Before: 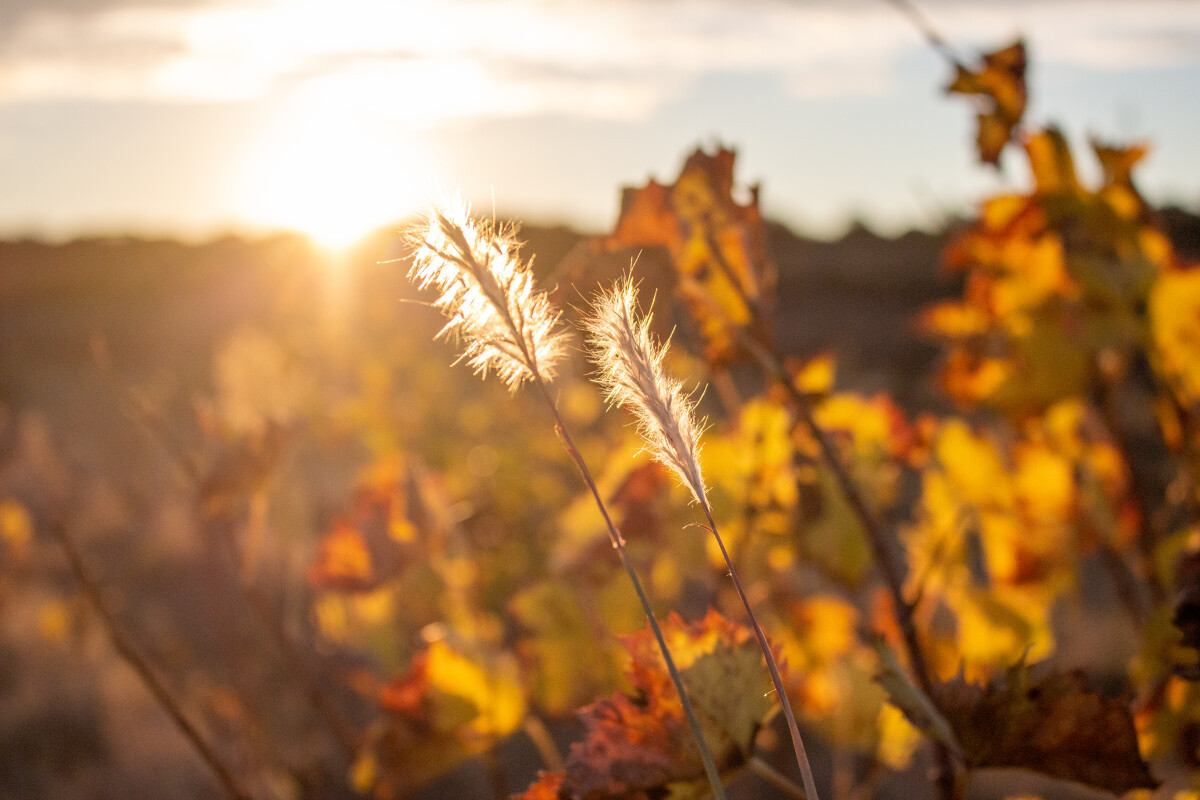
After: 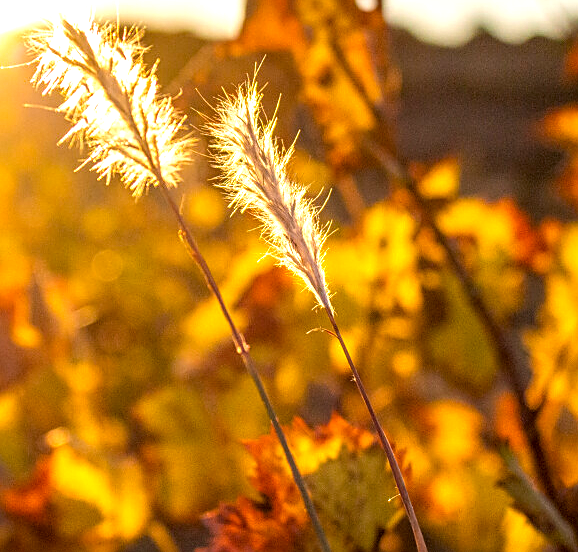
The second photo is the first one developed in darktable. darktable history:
crop: left 31.337%, top 24.385%, right 20.46%, bottom 6.591%
color balance rgb: perceptual saturation grading › global saturation 30.26%, perceptual brilliance grading › global brilliance 12.573%
local contrast: detail 139%
sharpen: on, module defaults
